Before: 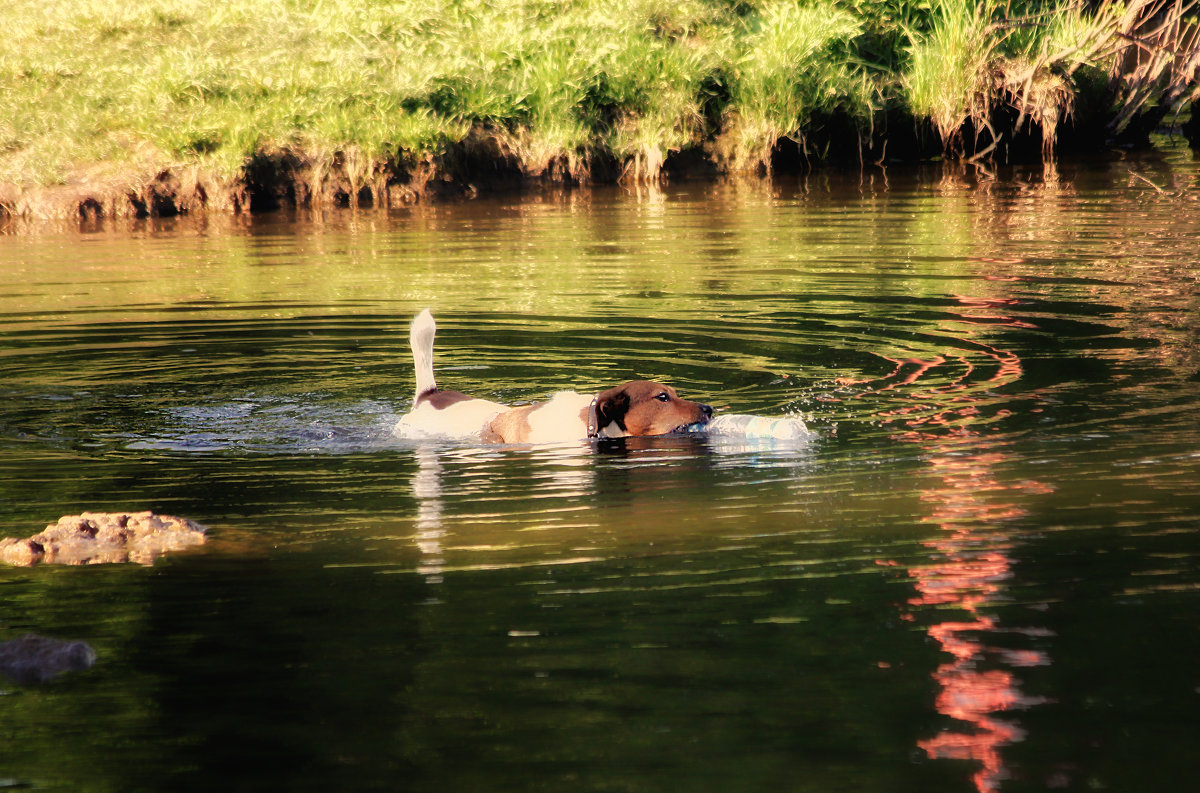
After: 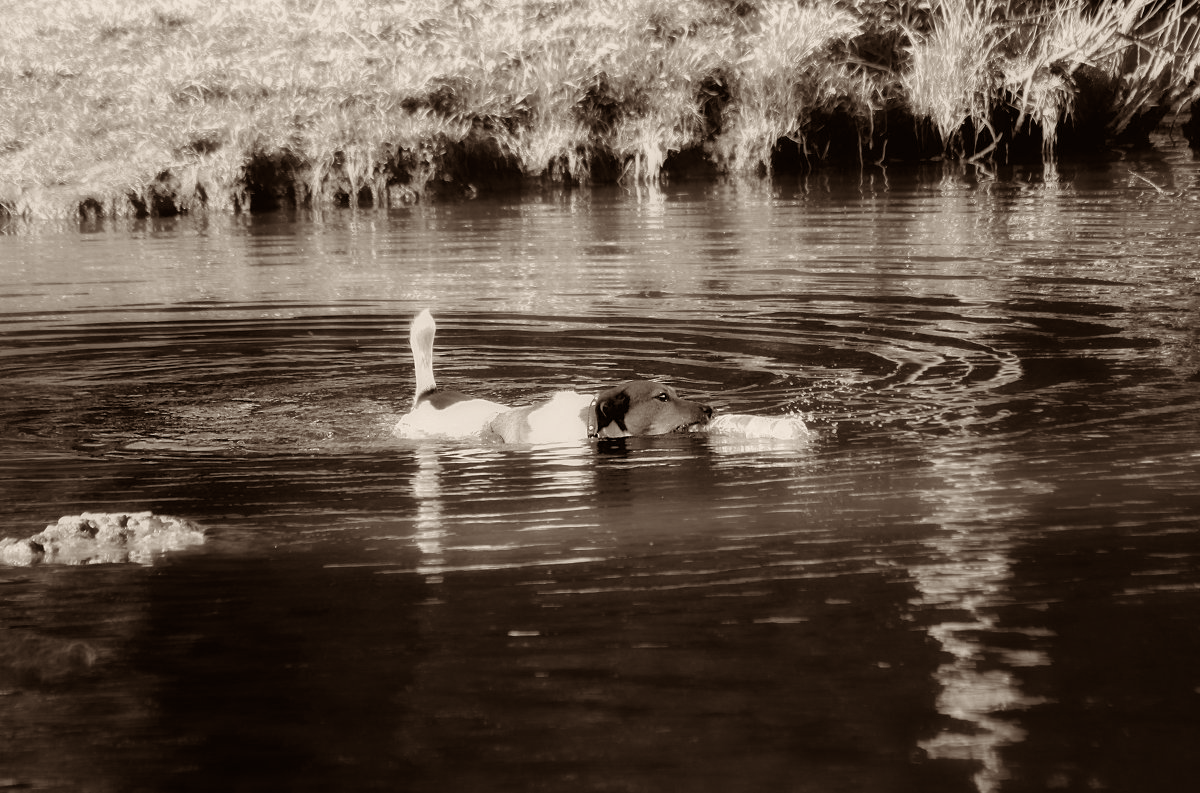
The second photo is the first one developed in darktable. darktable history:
color calibration "N&B": output gray [0.267, 0.423, 0.261, 0], illuminant same as pipeline (D50), adaptation none (bypass)
color balance rgb "Sépia rvb": shadows lift › chroma 4.41%, shadows lift › hue 27°, power › chroma 2.5%, power › hue 70°, highlights gain › chroma 1%, highlights gain › hue 27°, saturation formula JzAzBz (2021)
